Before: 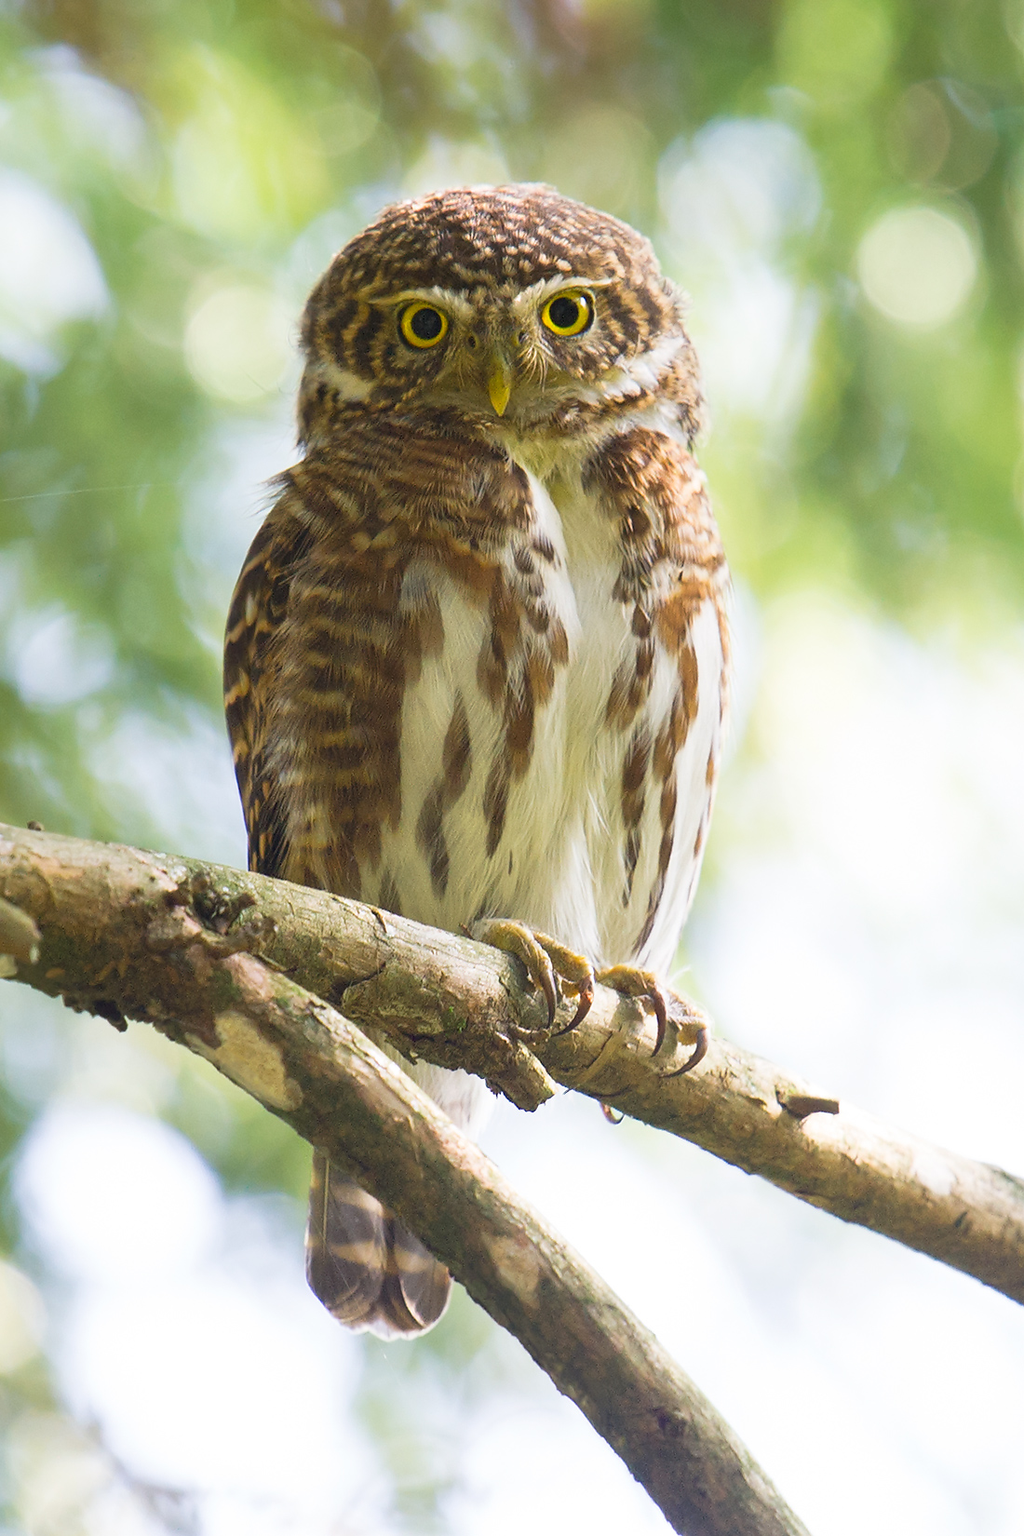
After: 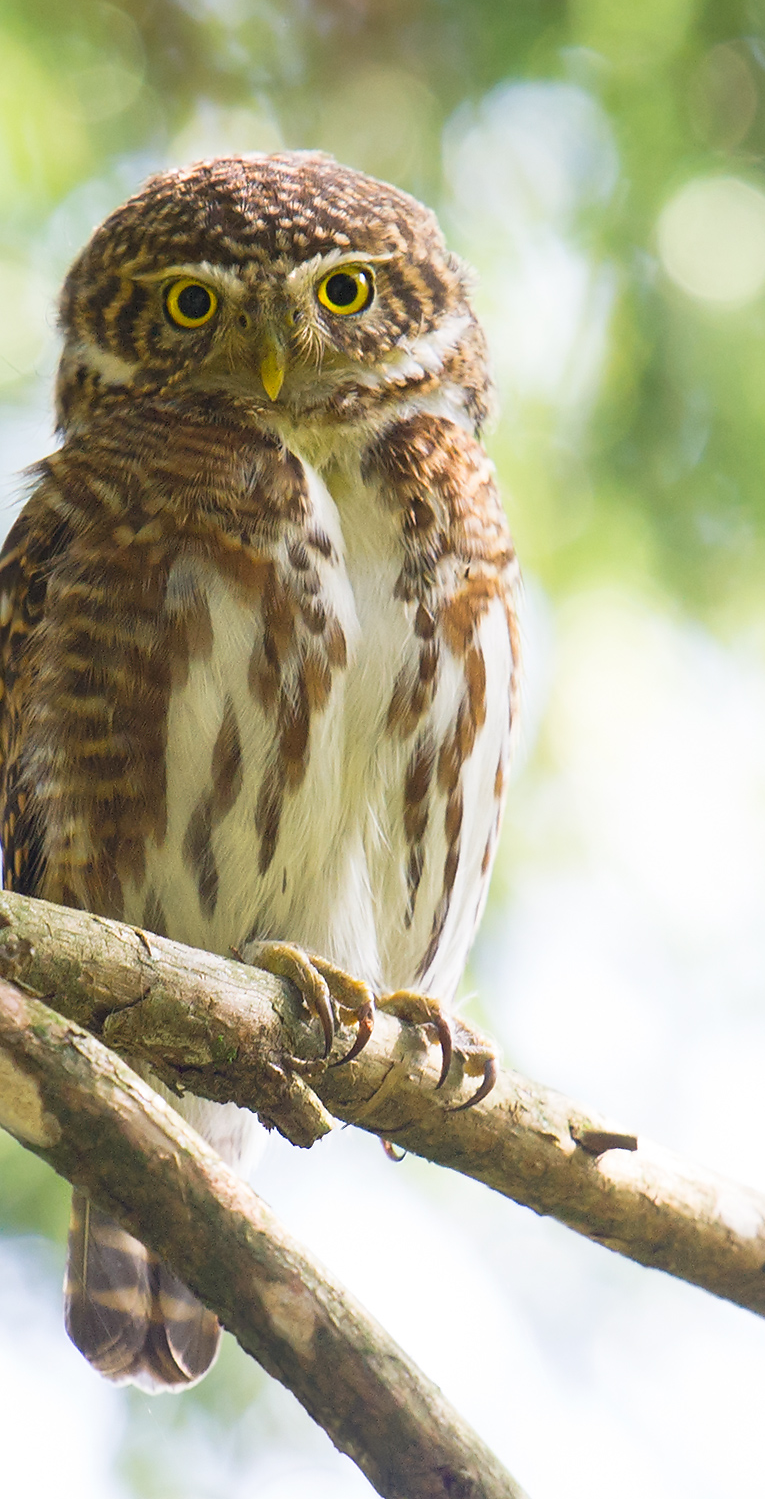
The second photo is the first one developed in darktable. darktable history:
crop and rotate: left 24.034%, top 2.838%, right 6.406%, bottom 6.299%
